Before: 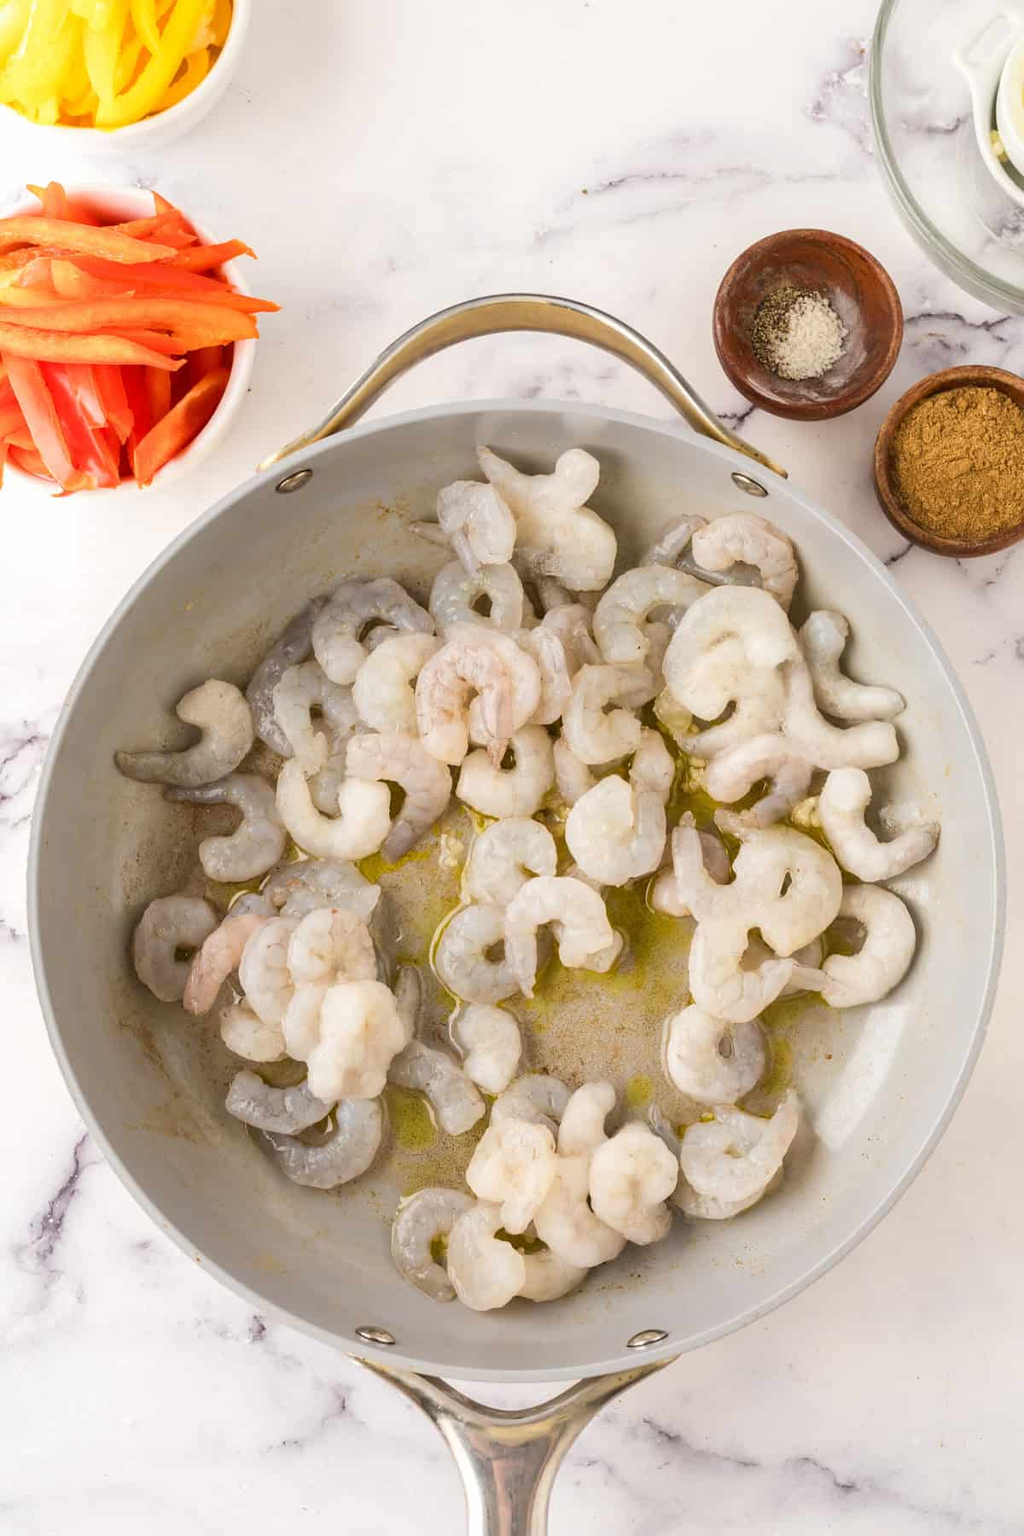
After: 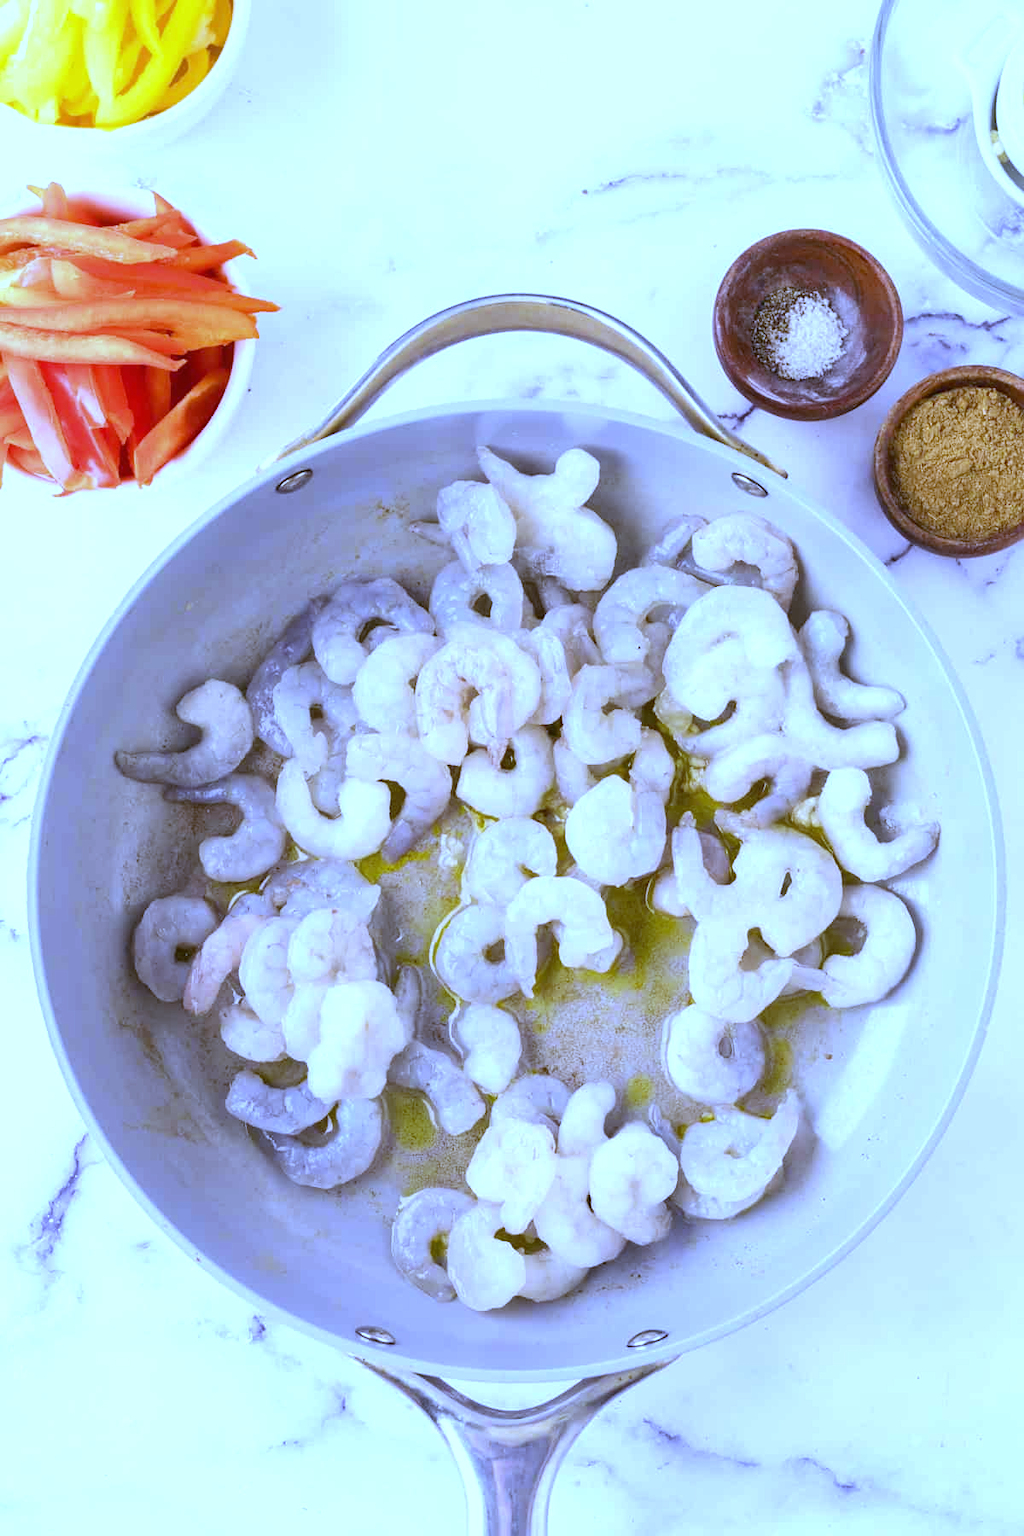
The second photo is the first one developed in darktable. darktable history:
white balance: red 0.98, blue 1.61
color balance: mode lift, gamma, gain (sRGB), lift [0.997, 0.979, 1.021, 1.011], gamma [1, 1.084, 0.916, 0.998], gain [1, 0.87, 1.13, 1.101], contrast 4.55%, contrast fulcrum 38.24%, output saturation 104.09%
